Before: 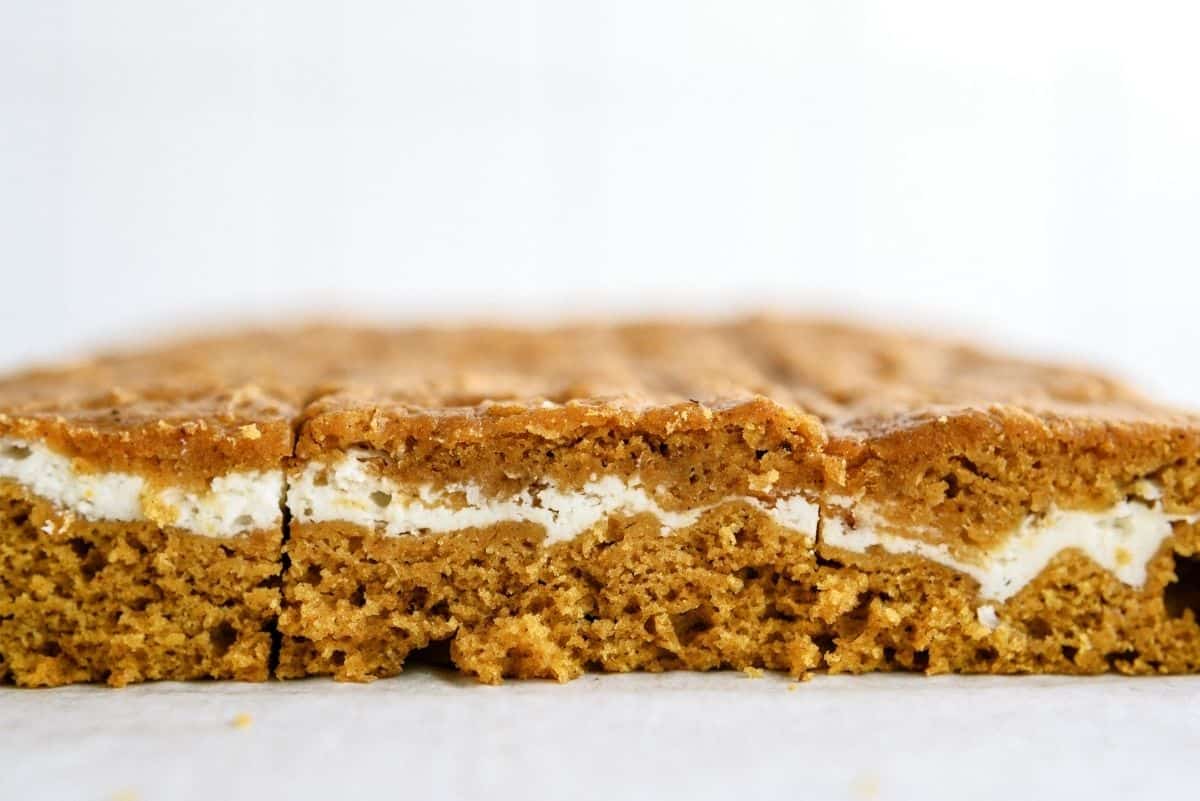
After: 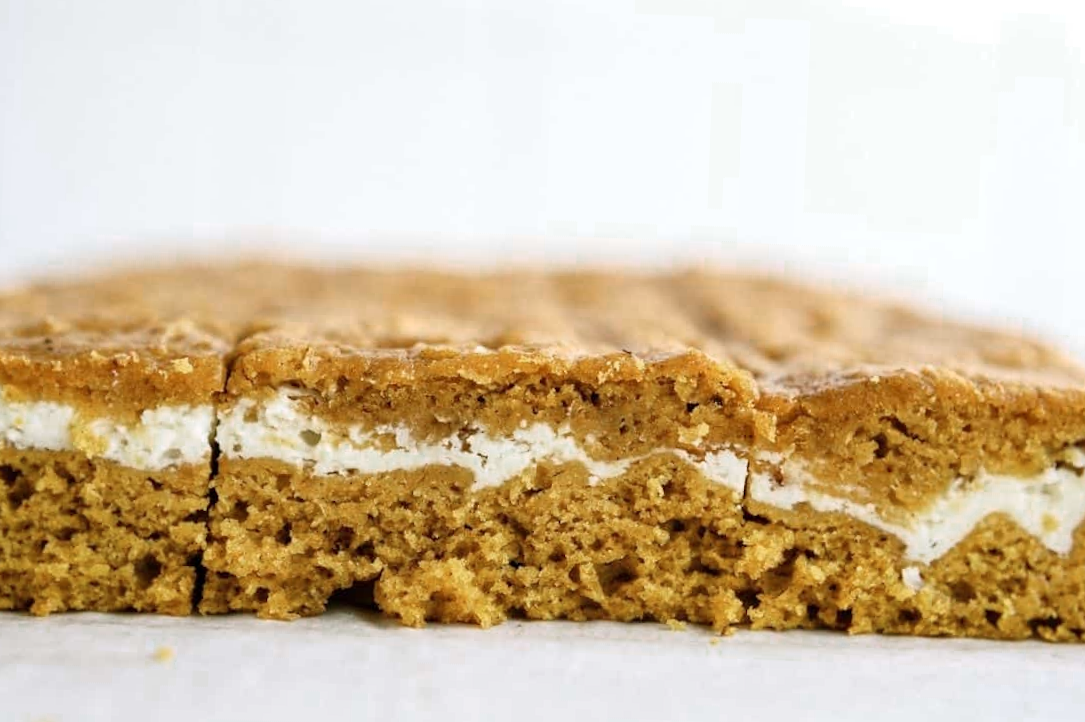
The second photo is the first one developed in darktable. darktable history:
color zones: curves: ch0 [(0, 0.558) (0.143, 0.548) (0.286, 0.447) (0.429, 0.259) (0.571, 0.5) (0.714, 0.5) (0.857, 0.593) (1, 0.558)]; ch1 [(0, 0.543) (0.01, 0.544) (0.12, 0.492) (0.248, 0.458) (0.5, 0.534) (0.748, 0.5) (0.99, 0.469) (1, 0.543)]; ch2 [(0, 0.507) (0.143, 0.522) (0.286, 0.505) (0.429, 0.5) (0.571, 0.5) (0.714, 0.5) (0.857, 0.5) (1, 0.507)], mix 20.34%
crop and rotate: angle -2.15°, left 3.132%, top 4.268%, right 1.404%, bottom 0.579%
